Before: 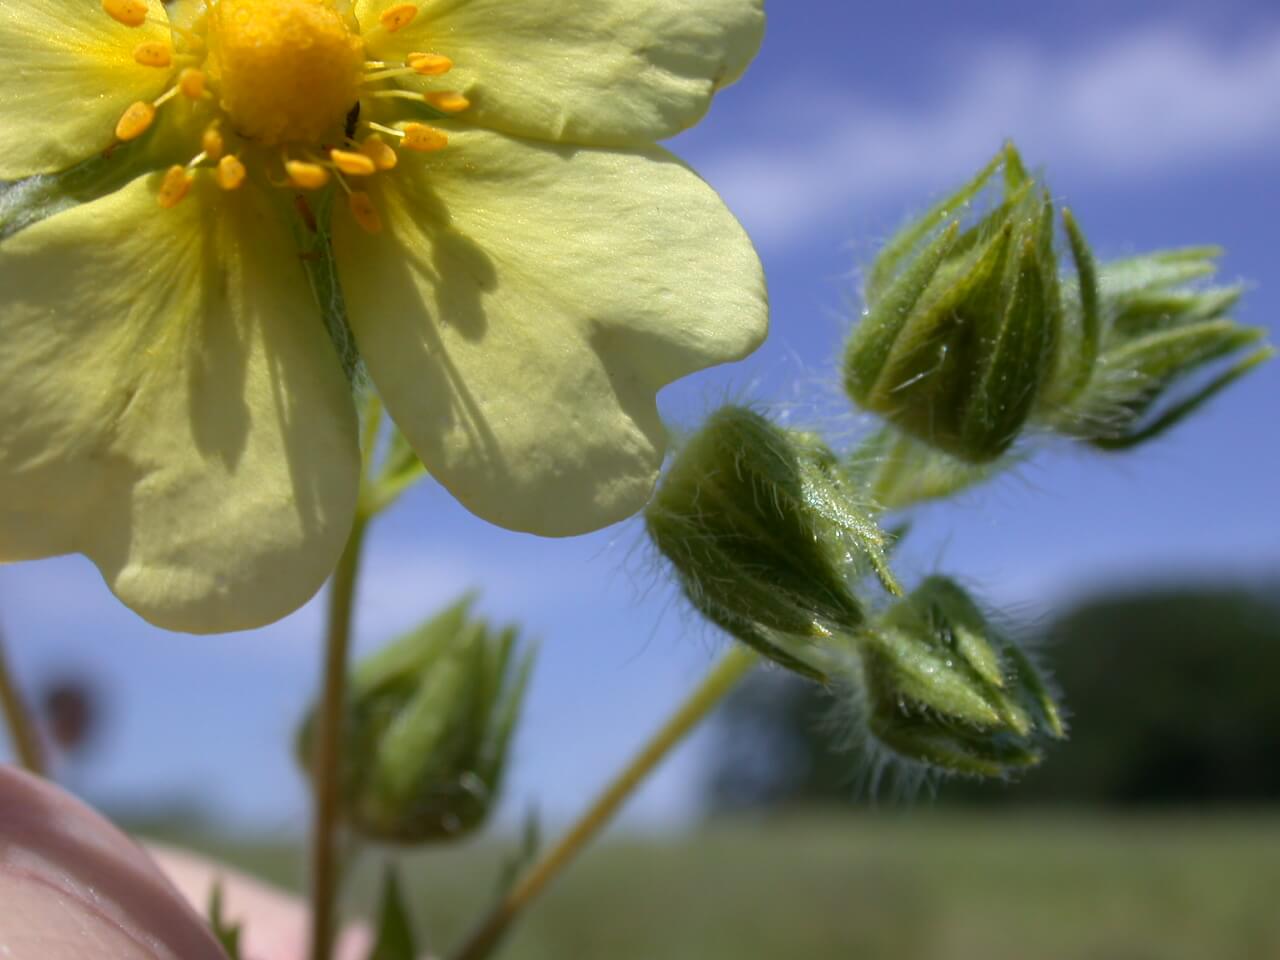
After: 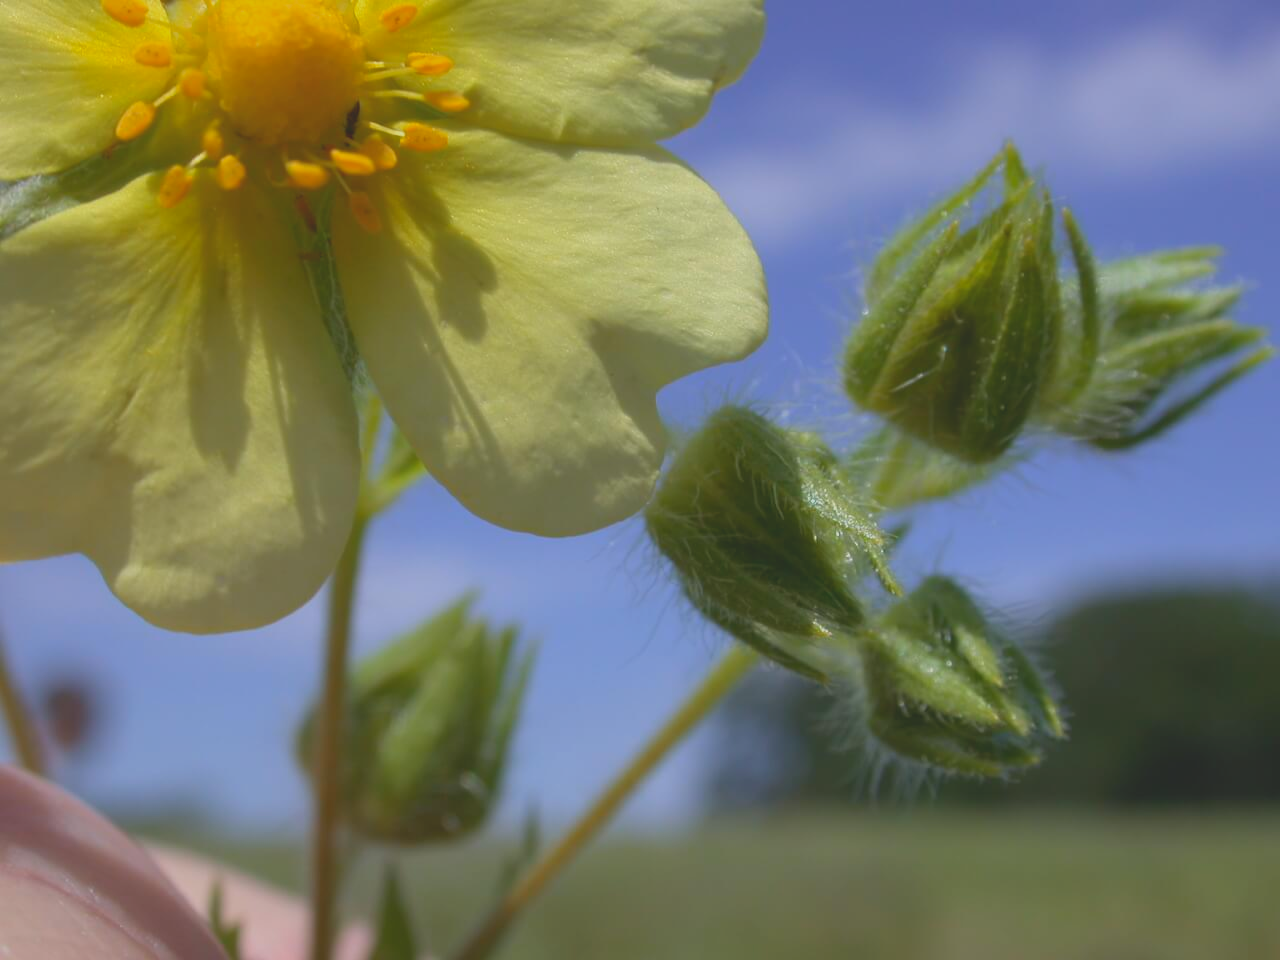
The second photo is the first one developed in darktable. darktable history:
contrast brightness saturation: contrast -0.293
